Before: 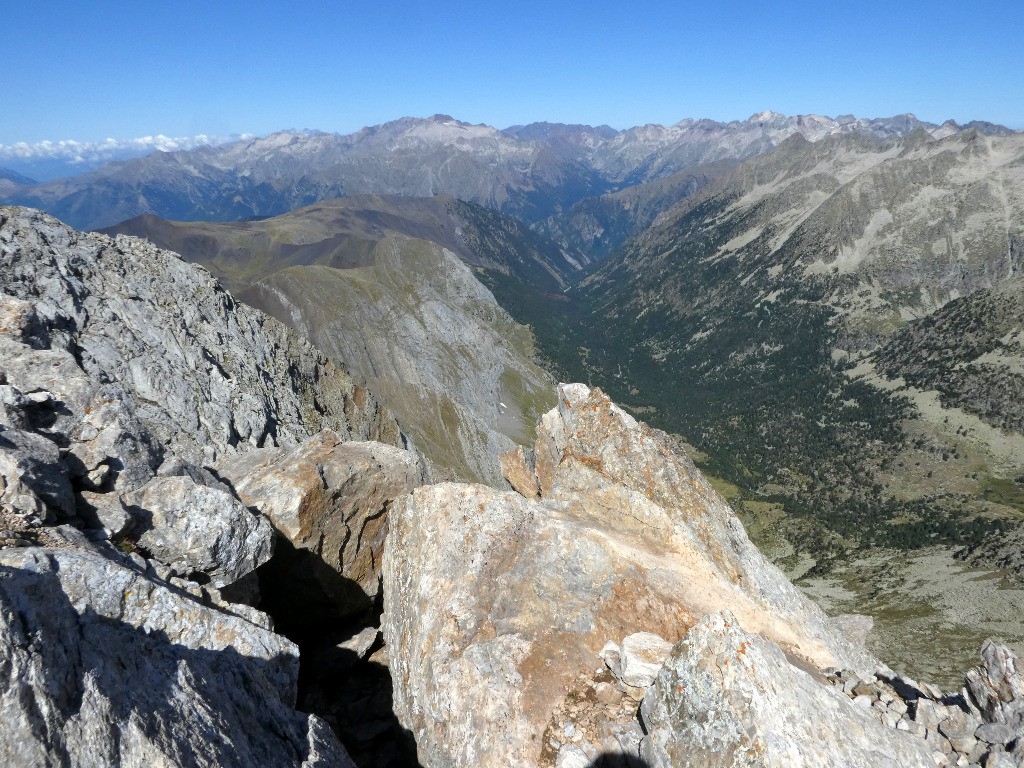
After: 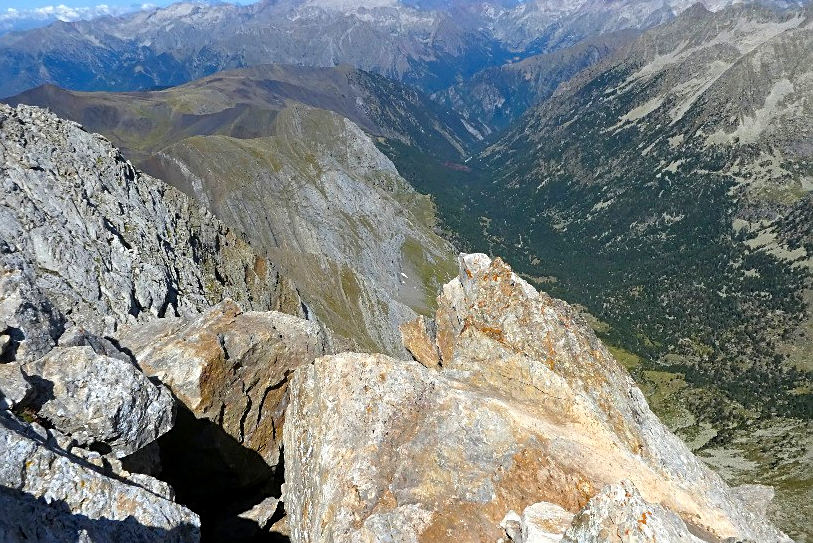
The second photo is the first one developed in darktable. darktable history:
sharpen: on, module defaults
crop: left 9.712%, top 16.928%, right 10.845%, bottom 12.332%
color balance rgb: perceptual saturation grading › global saturation 25%, global vibrance 20%
